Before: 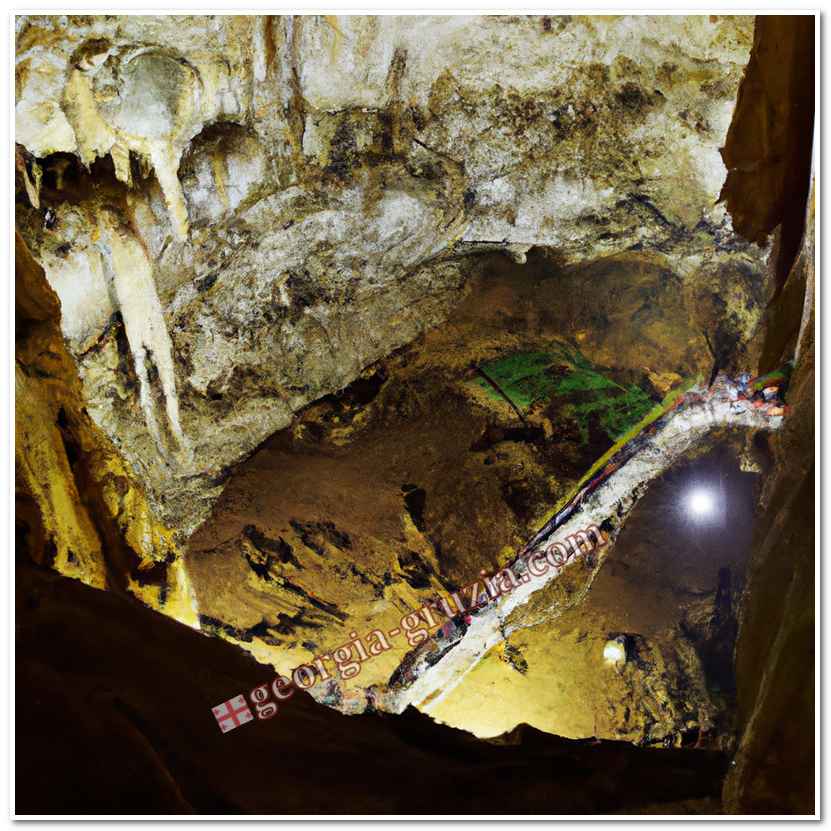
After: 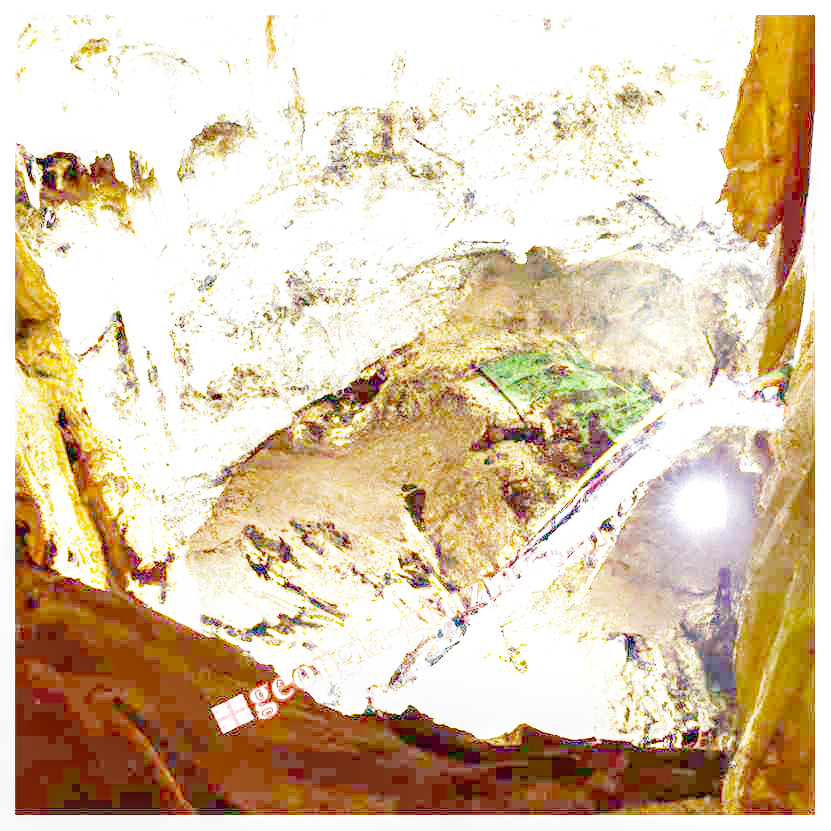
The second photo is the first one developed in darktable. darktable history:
exposure: exposure 0.6 EV, compensate highlight preservation false
color balance: output saturation 110%
local contrast: on, module defaults
filmic rgb: middle gray luminance 10%, black relative exposure -8.61 EV, white relative exposure 3.3 EV, threshold 6 EV, target black luminance 0%, hardness 5.2, latitude 44.69%, contrast 1.302, highlights saturation mix 5%, shadows ↔ highlights balance 24.64%, add noise in highlights 0, preserve chrominance no, color science v3 (2019), use custom middle-gray values true, iterations of high-quality reconstruction 0, contrast in highlights soft, enable highlight reconstruction true
